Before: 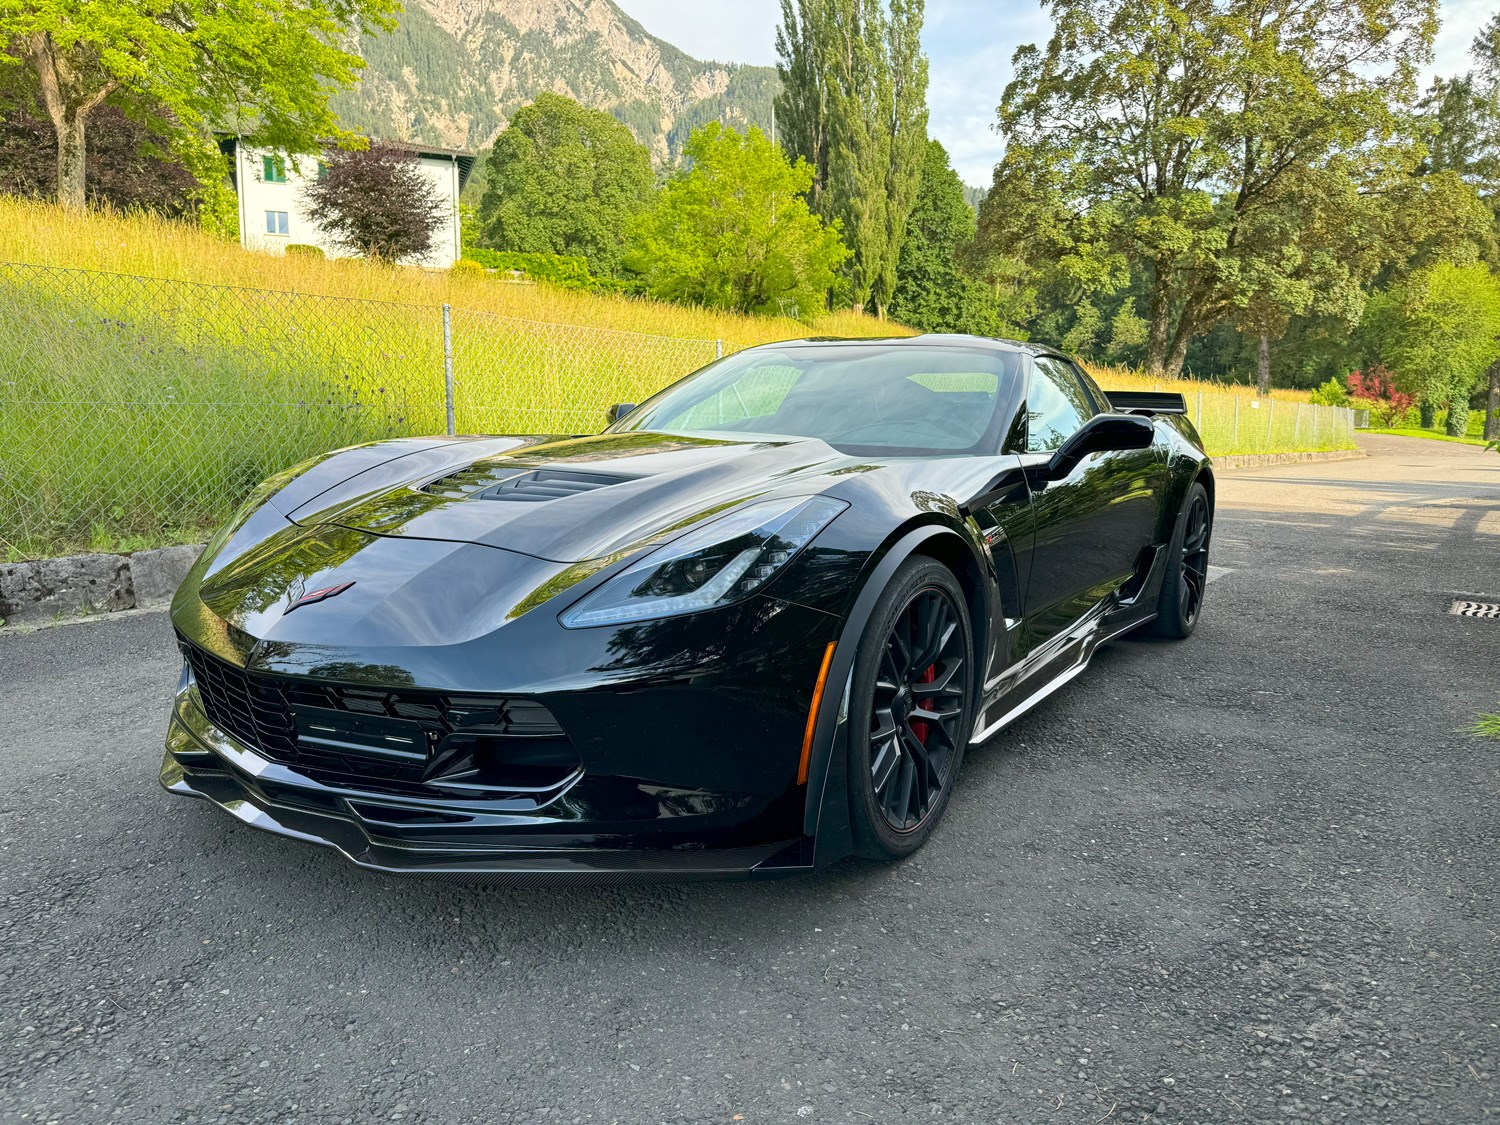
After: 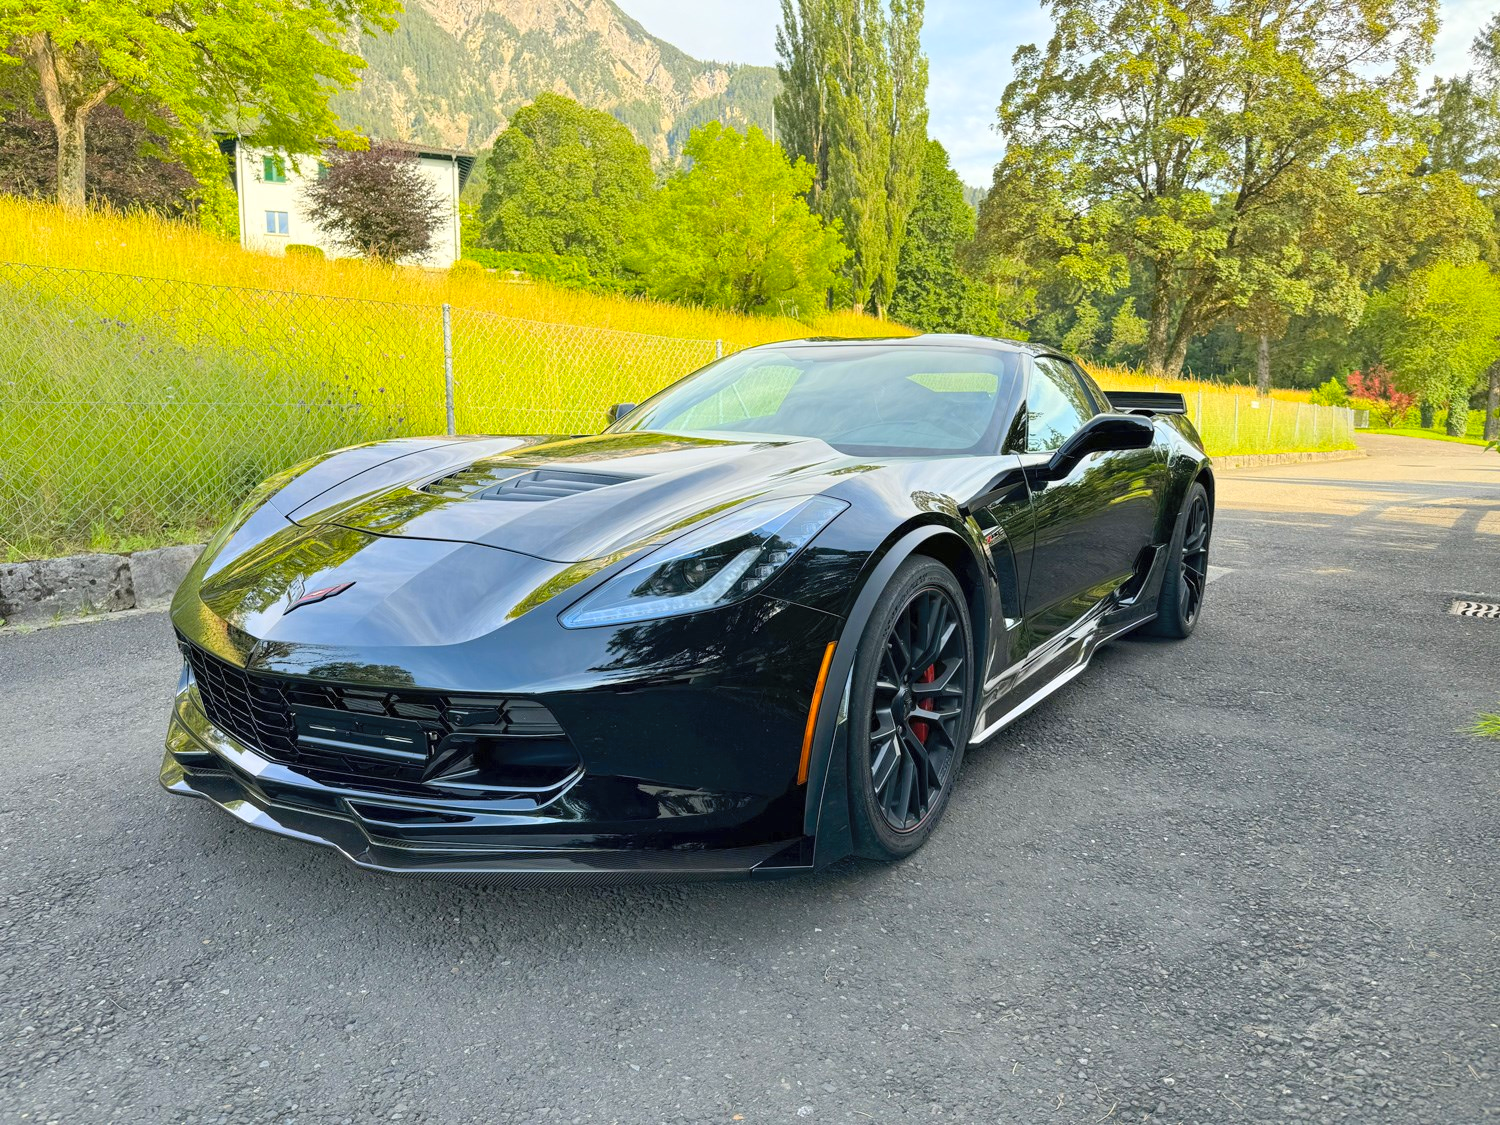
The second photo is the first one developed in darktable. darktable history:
contrast brightness saturation: brightness 0.15
color contrast: green-magenta contrast 0.81
color correction: saturation 1.32
